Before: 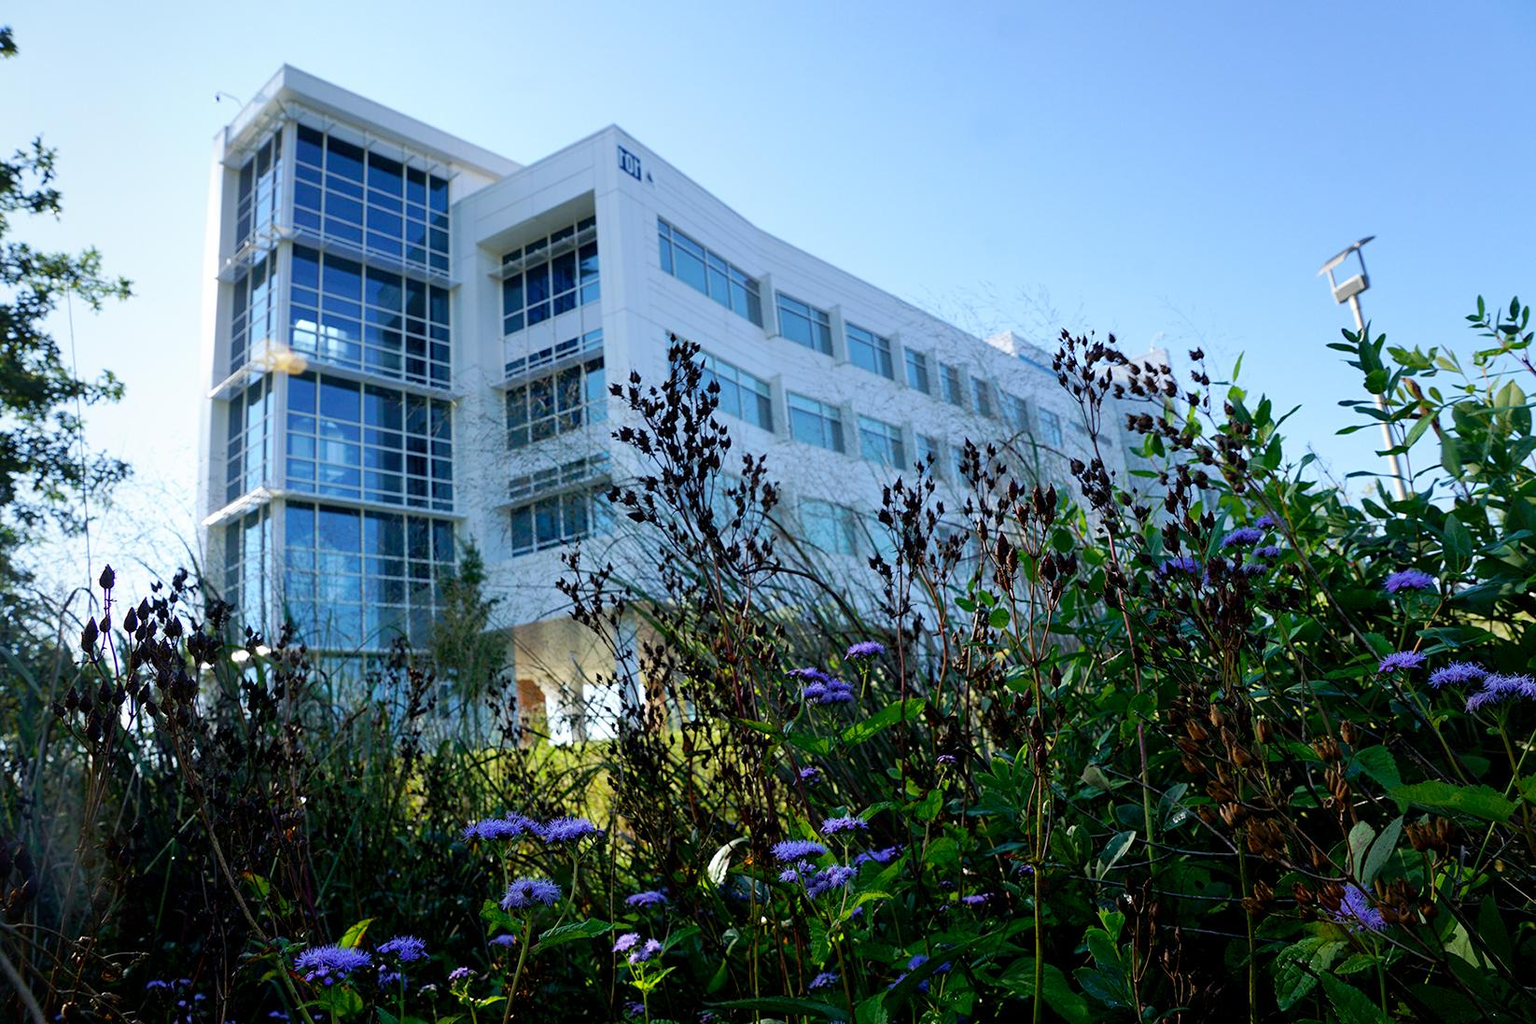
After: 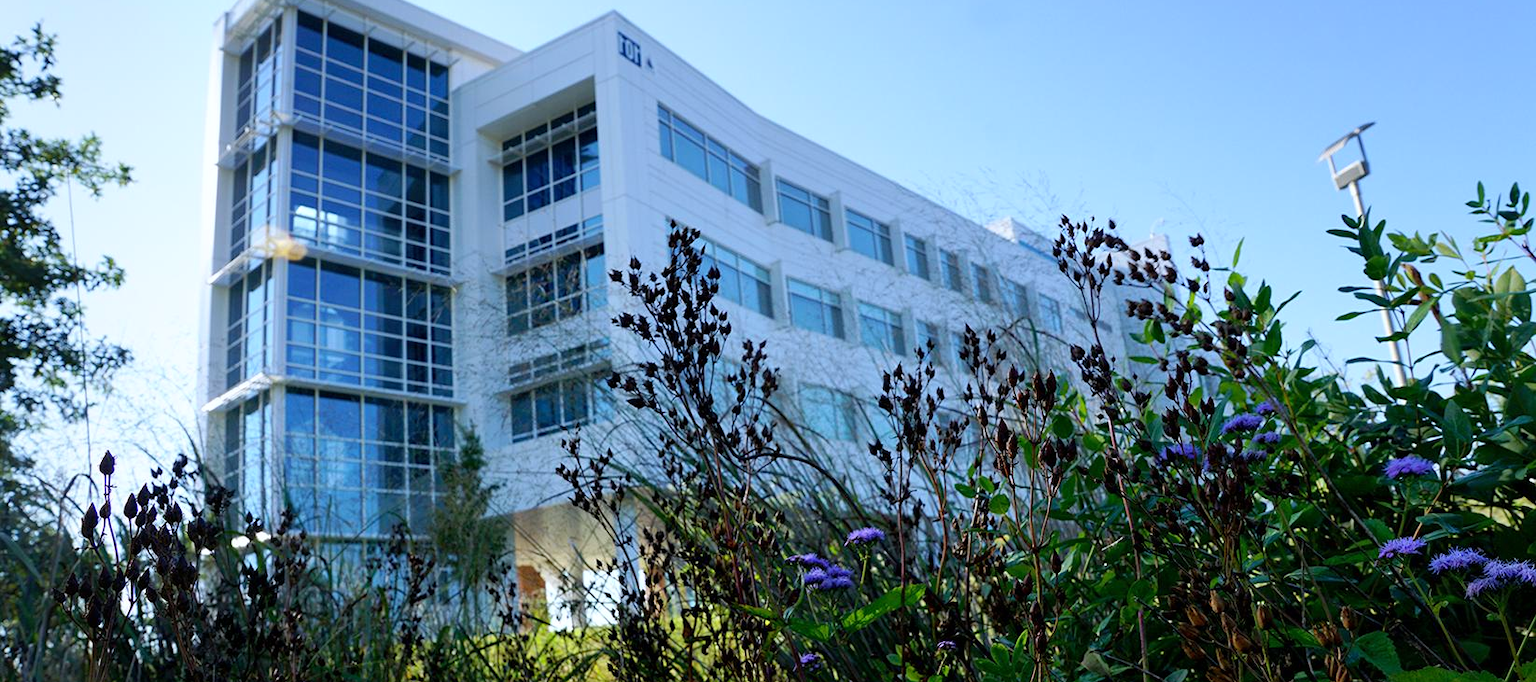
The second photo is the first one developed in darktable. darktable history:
tone equalizer: on, module defaults
white balance: red 0.98, blue 1.034
crop: top 11.166%, bottom 22.168%
